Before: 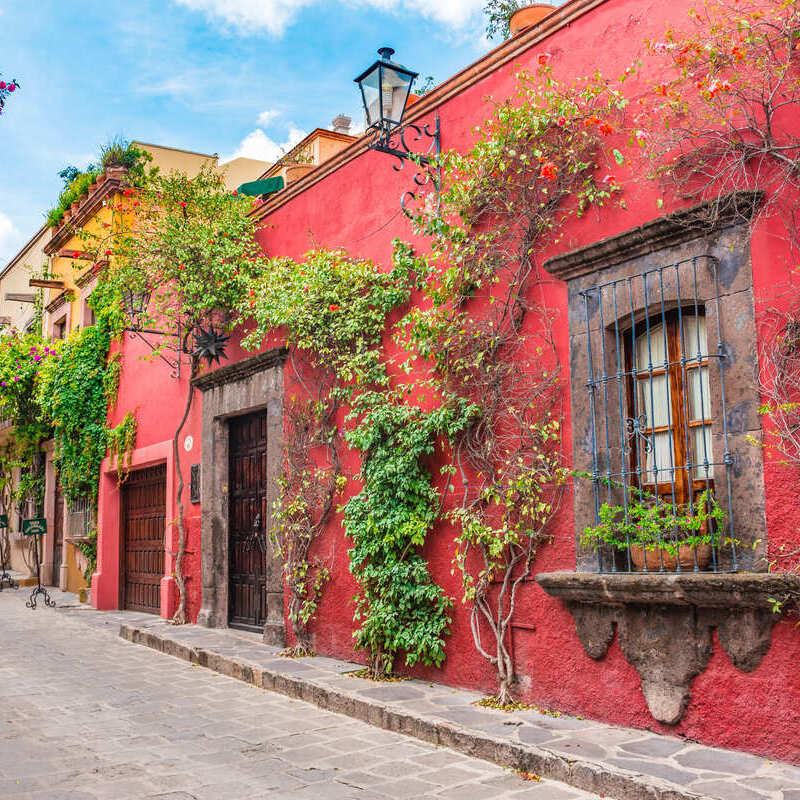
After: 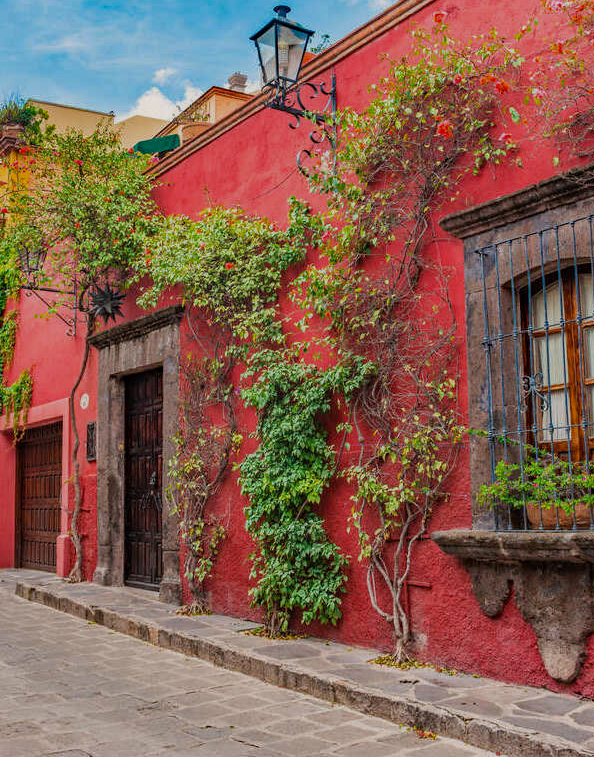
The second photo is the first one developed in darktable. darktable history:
crop and rotate: left 13.156%, top 5.345%, right 12.594%
color correction: highlights a* -0.174, highlights b* -0.088
exposure: exposure -0.595 EV, compensate exposure bias true, compensate highlight preservation false
haze removal: strength 0.291, distance 0.257, compatibility mode true, adaptive false
